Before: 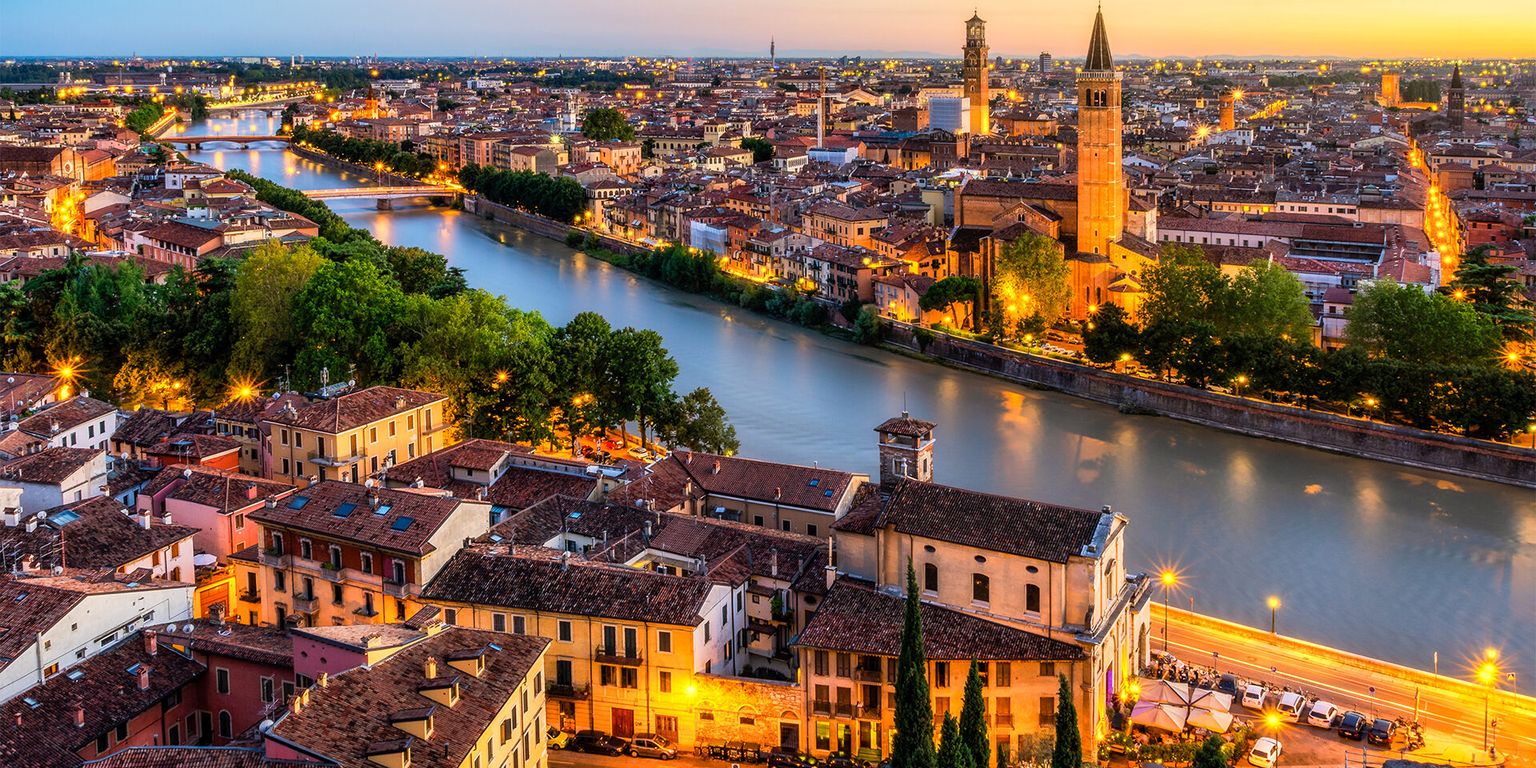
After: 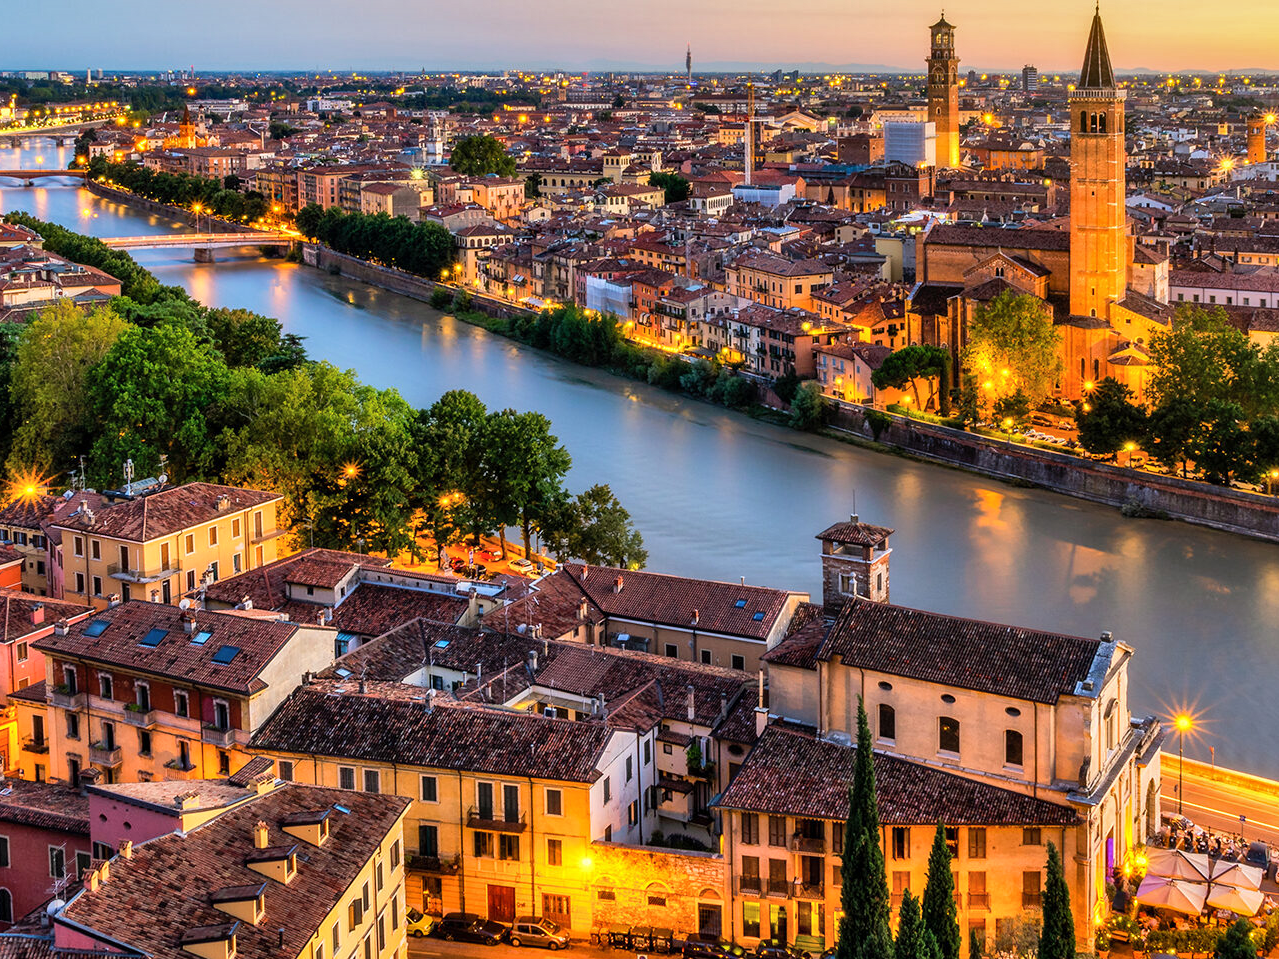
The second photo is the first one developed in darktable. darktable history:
shadows and highlights: shadows 60, highlights -60.23, soften with gaussian
crop and rotate: left 14.436%, right 18.898%
rotate and perspective: automatic cropping original format, crop left 0, crop top 0
